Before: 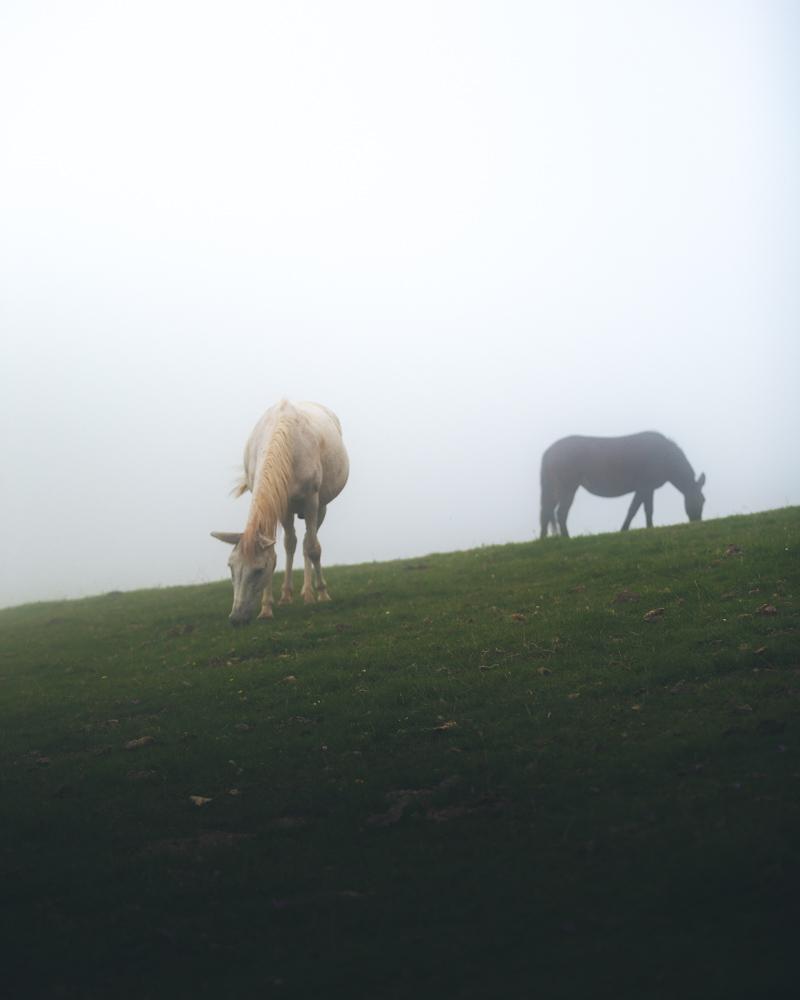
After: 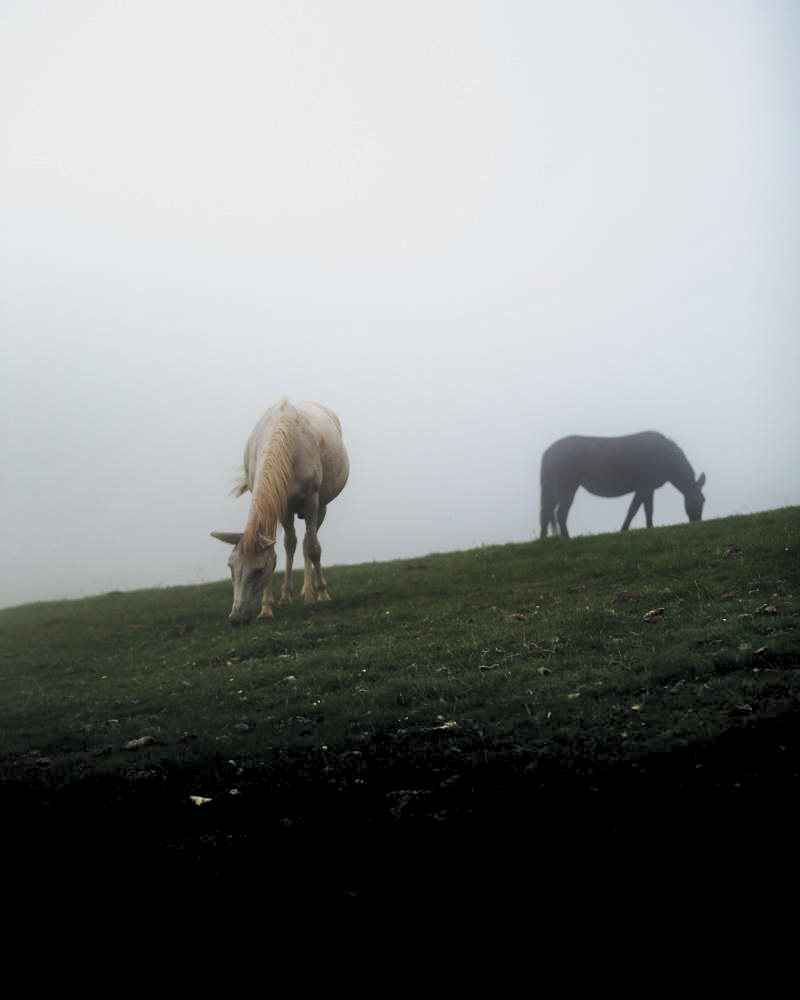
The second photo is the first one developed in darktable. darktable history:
levels: levels [0.116, 0.574, 1]
shadows and highlights: shadows 73.97, highlights -25.21, soften with gaussian
exposure: black level correction 0.009, exposure -0.164 EV, compensate exposure bias true, compensate highlight preservation false
